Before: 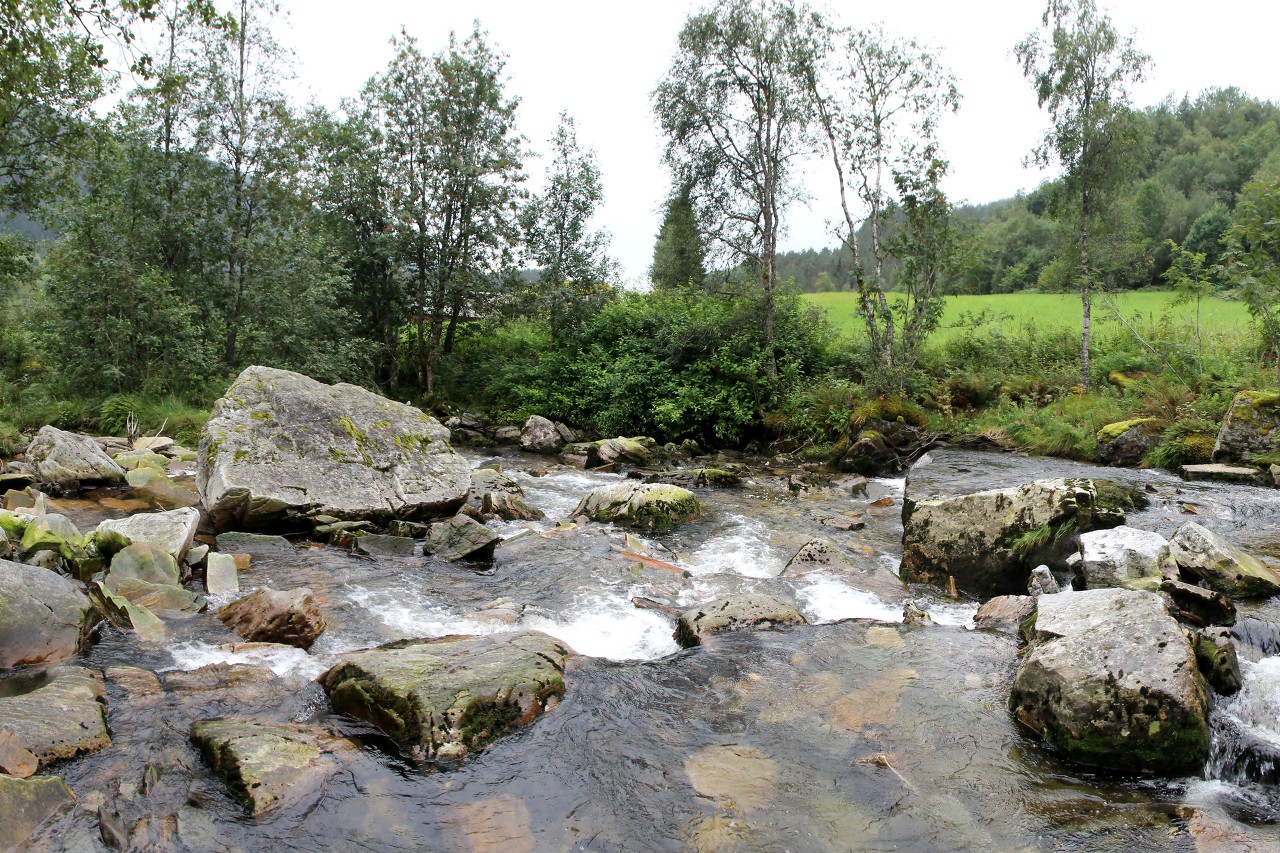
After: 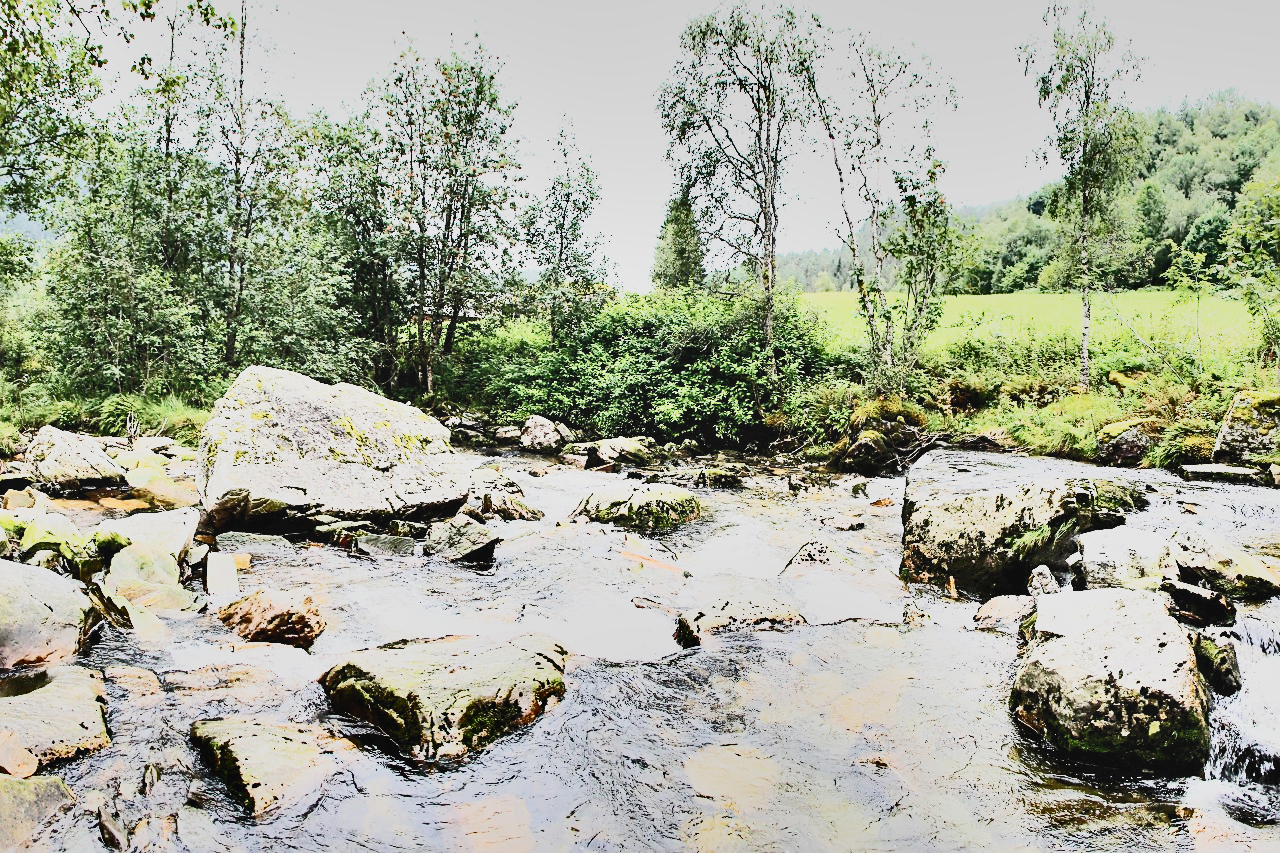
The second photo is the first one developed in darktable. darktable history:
base curve: curves: ch0 [(0, 0.003) (0.001, 0.002) (0.006, 0.004) (0.02, 0.022) (0.048, 0.086) (0.094, 0.234) (0.162, 0.431) (0.258, 0.629) (0.385, 0.8) (0.548, 0.918) (0.751, 0.988) (1, 1)], preserve colors none
shadows and highlights: white point adjustment -3.49, highlights -63.68, soften with gaussian
sharpen: on, module defaults
tone curve: curves: ch0 [(0, 0.013) (0.036, 0.035) (0.274, 0.288) (0.504, 0.536) (0.844, 0.84) (1, 0.97)]; ch1 [(0, 0) (0.389, 0.403) (0.462, 0.48) (0.499, 0.5) (0.524, 0.529) (0.567, 0.603) (0.626, 0.651) (0.749, 0.781) (1, 1)]; ch2 [(0, 0) (0.464, 0.478) (0.5, 0.501) (0.533, 0.539) (0.599, 0.6) (0.704, 0.732) (1, 1)], preserve colors none
contrast brightness saturation: contrast 0.442, brightness 0.553, saturation -0.18
